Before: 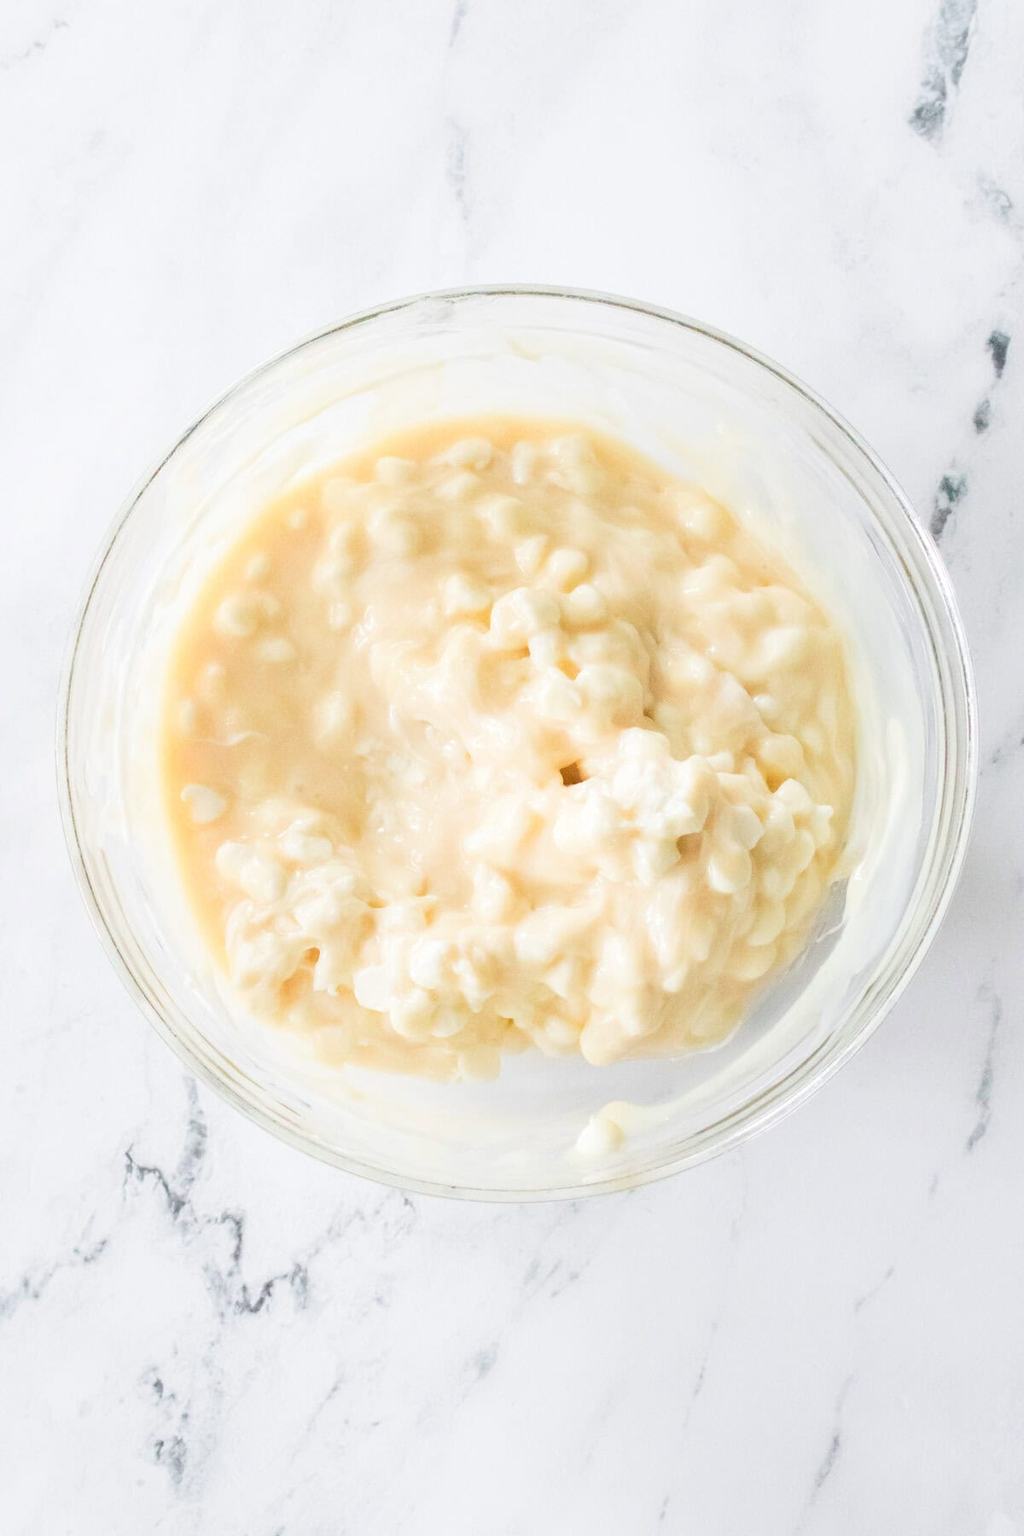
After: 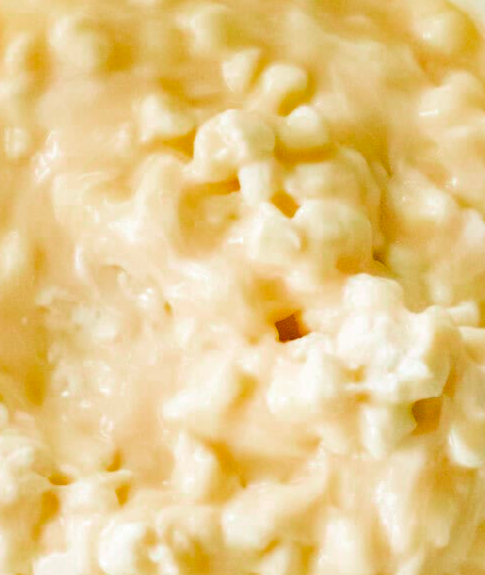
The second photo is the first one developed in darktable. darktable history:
color balance rgb: perceptual saturation grading › global saturation 20%, global vibrance 20%
color zones: curves: ch0 [(0, 0.425) (0.143, 0.422) (0.286, 0.42) (0.429, 0.419) (0.571, 0.419) (0.714, 0.42) (0.857, 0.422) (1, 0.425)]; ch1 [(0, 0.666) (0.143, 0.669) (0.286, 0.671) (0.429, 0.67) (0.571, 0.67) (0.714, 0.67) (0.857, 0.67) (1, 0.666)]
crop: left 31.751%, top 32.172%, right 27.8%, bottom 35.83%
